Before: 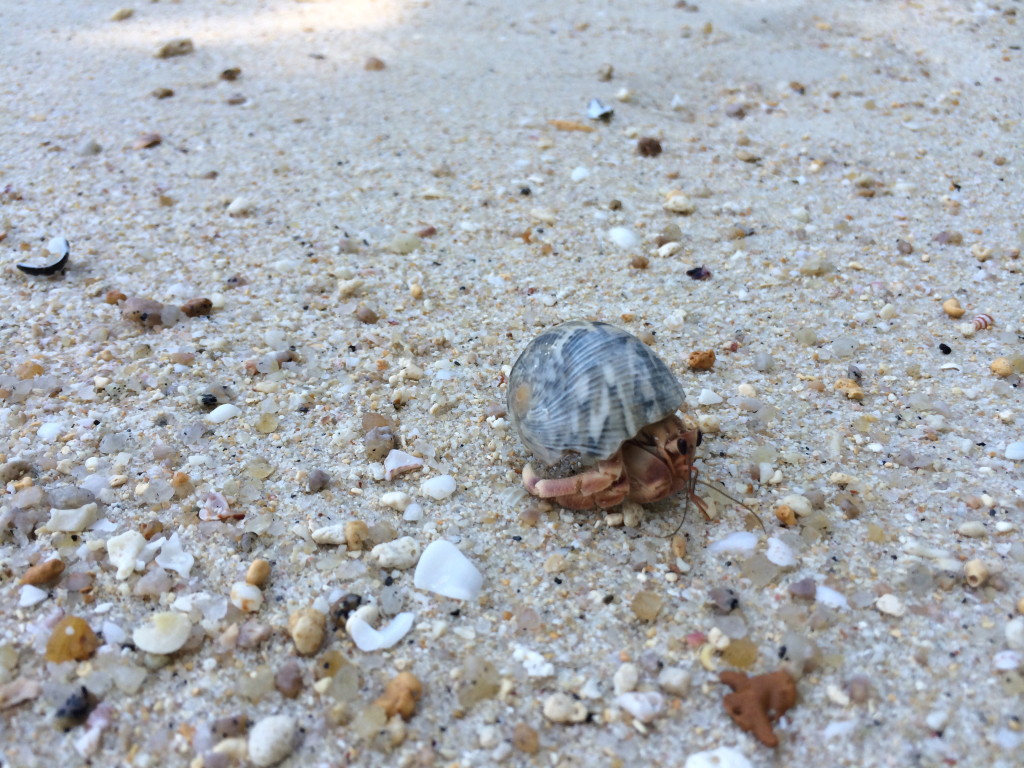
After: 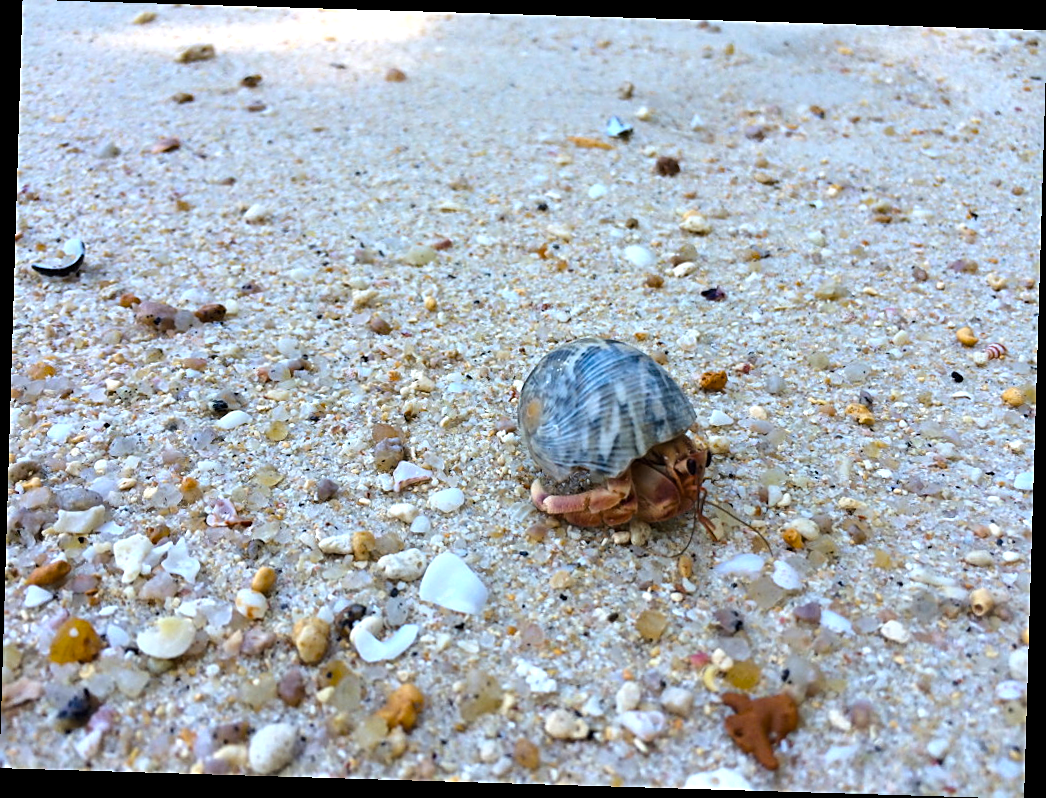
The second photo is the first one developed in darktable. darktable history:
color balance rgb: linear chroma grading › global chroma 50%, perceptual saturation grading › global saturation 2.34%, global vibrance 6.64%, contrast 12.71%, saturation formula JzAzBz (2021)
rotate and perspective: rotation 1.72°, automatic cropping off
sharpen: on, module defaults
